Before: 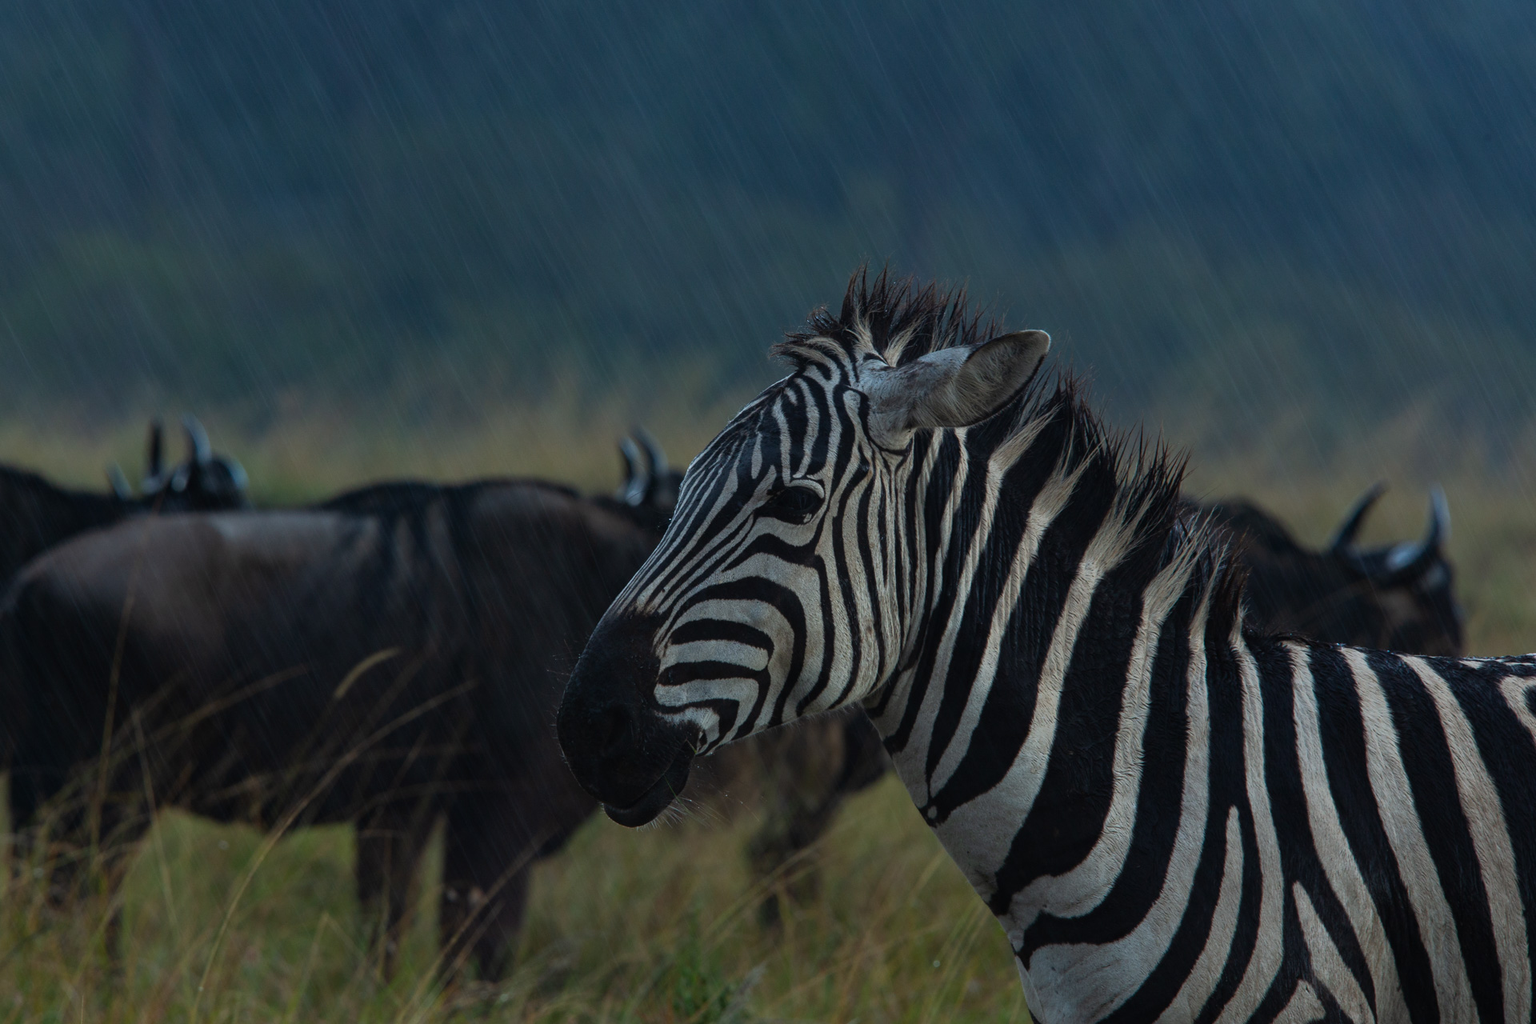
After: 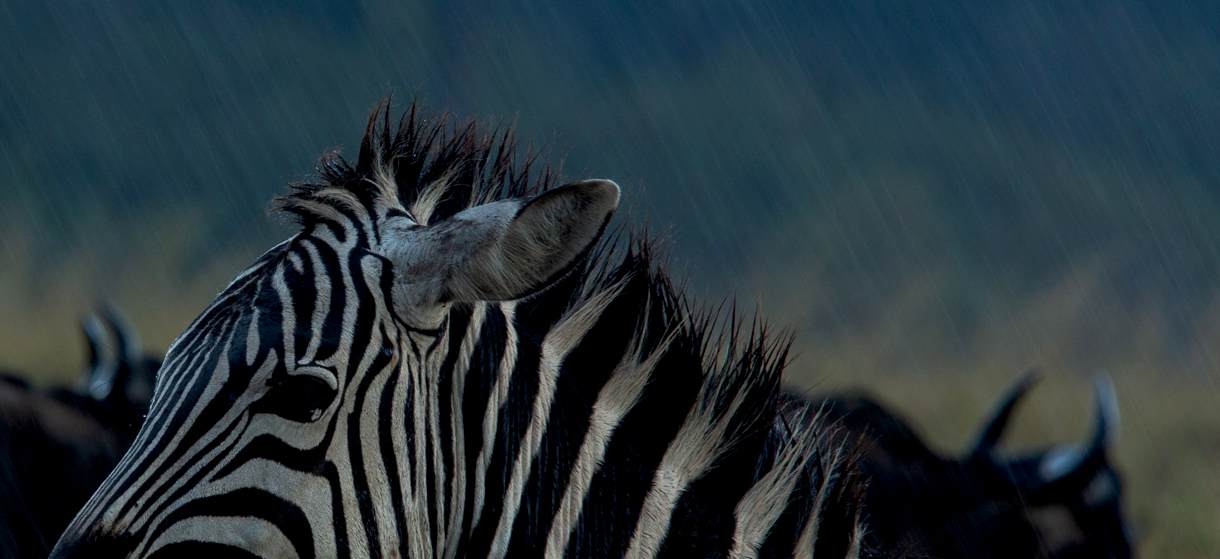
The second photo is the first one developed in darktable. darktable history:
crop: left 36.127%, top 18.205%, right 0.297%, bottom 38.084%
tone equalizer: on, module defaults
exposure: black level correction 0.009, compensate highlight preservation false
